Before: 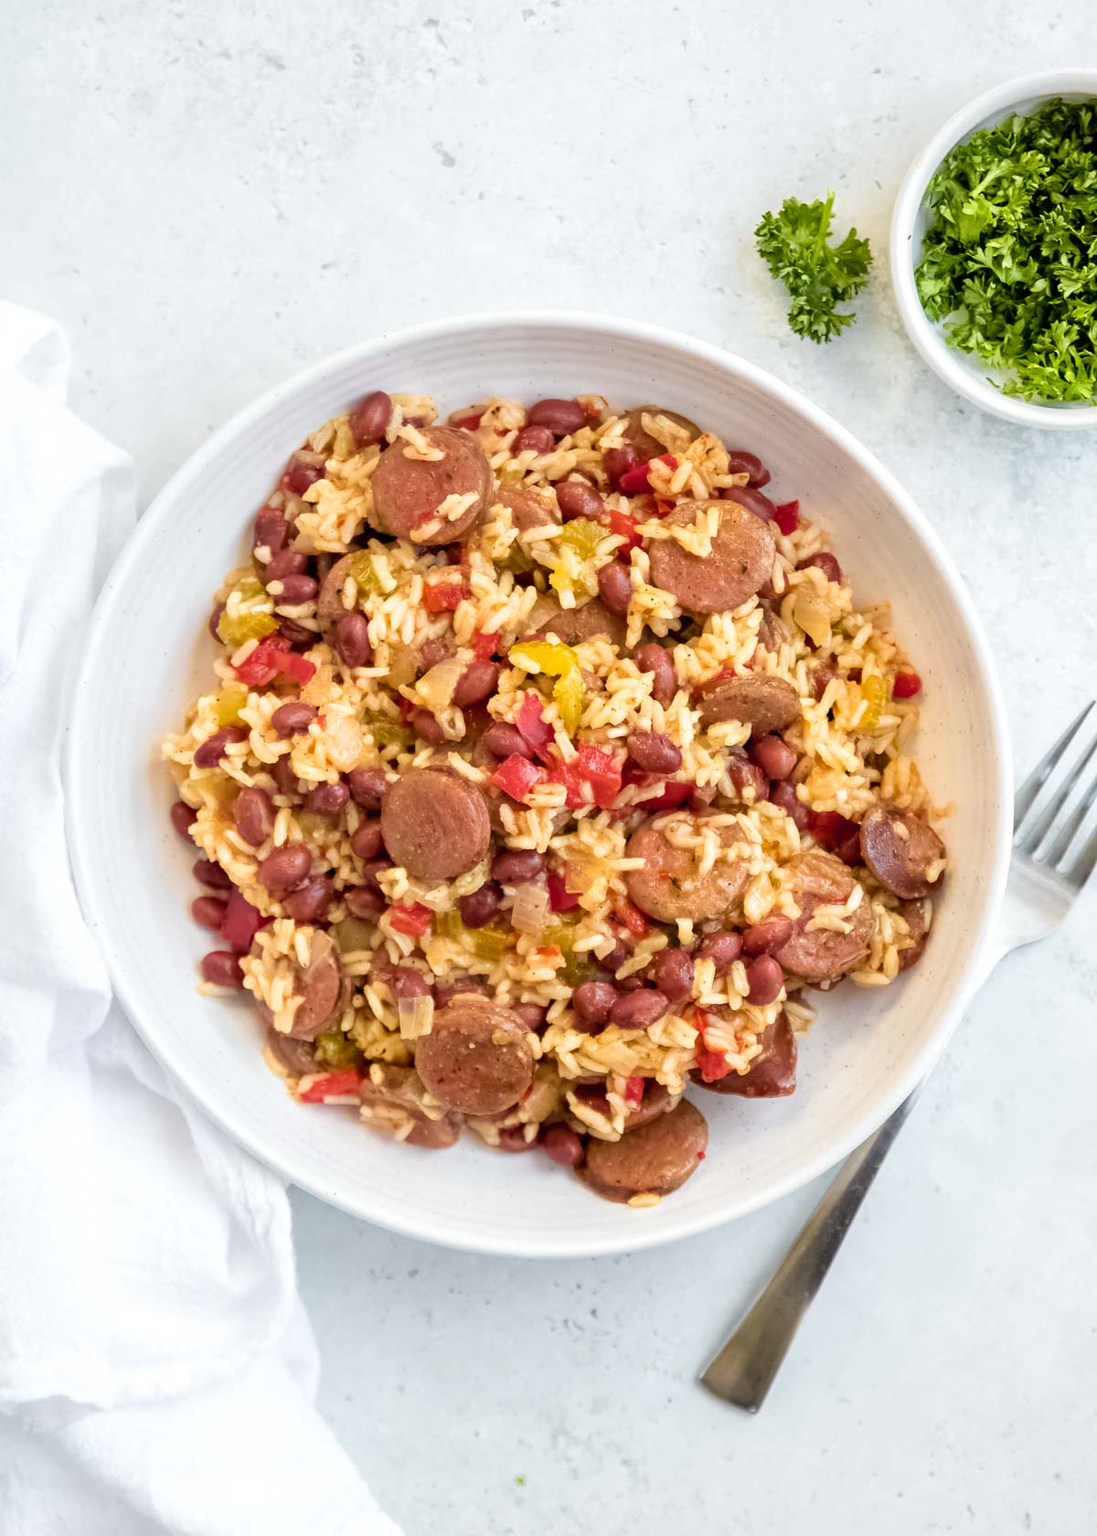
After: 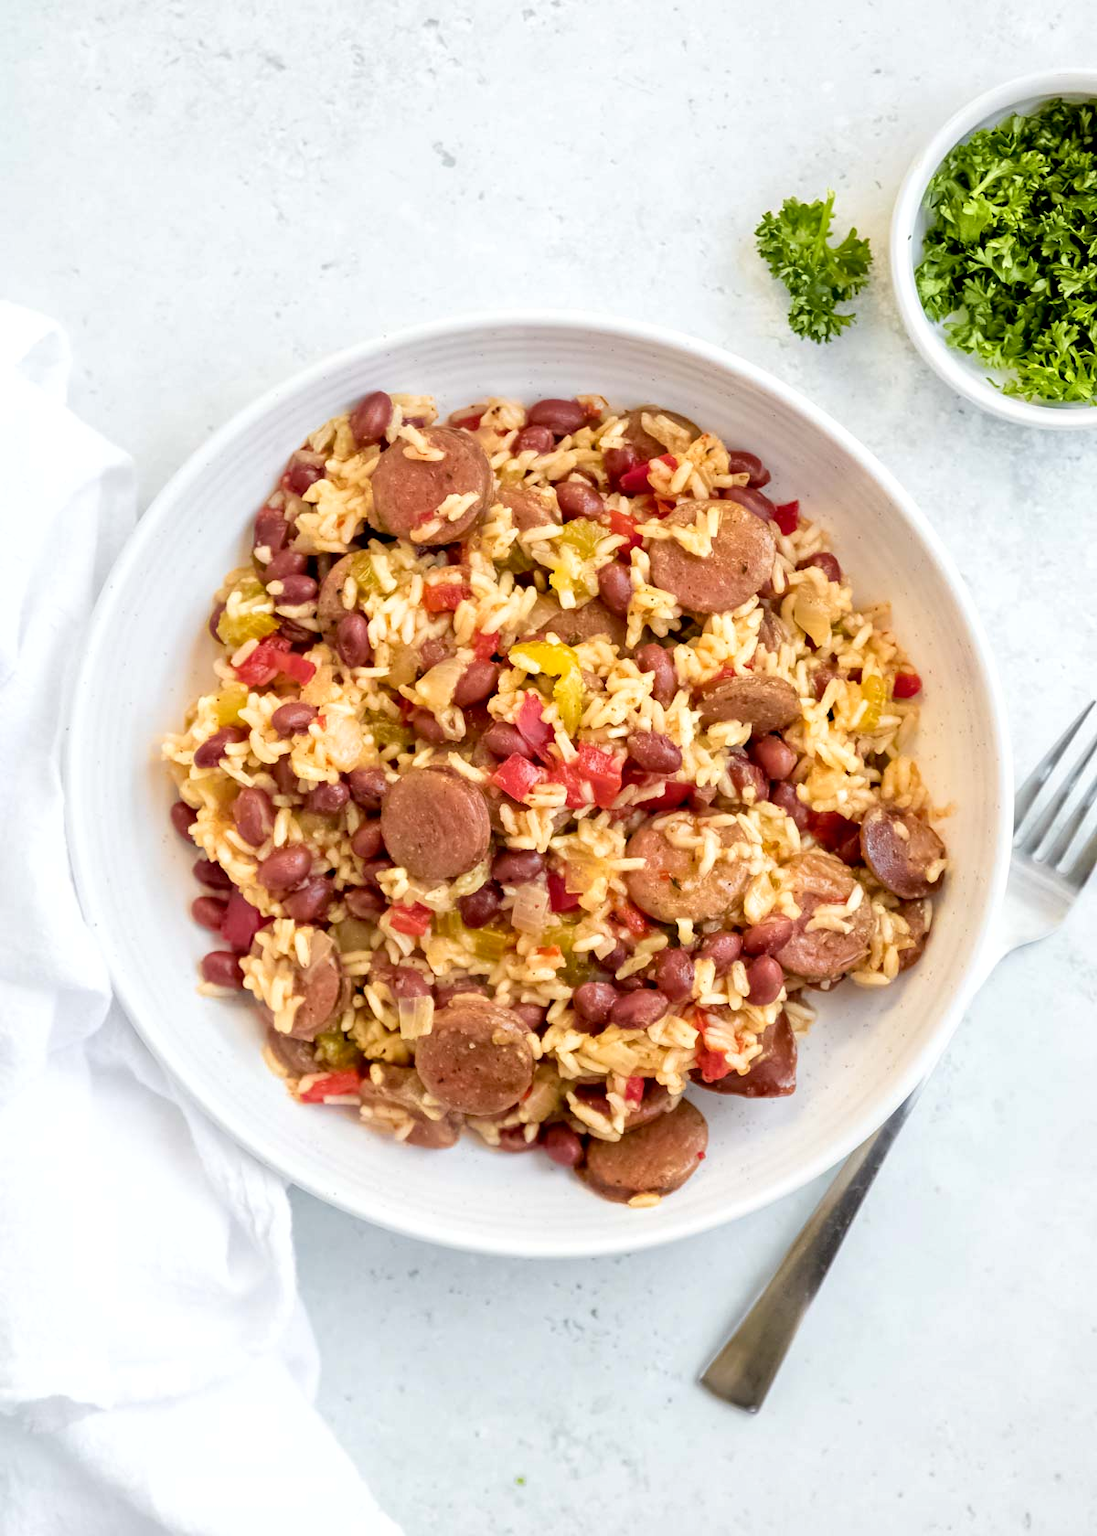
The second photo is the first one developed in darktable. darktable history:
shadows and highlights: shadows 12.47, white point adjustment 1.26, highlights -0.615, soften with gaussian
exposure: black level correction 0.004, exposure 0.017 EV, compensate highlight preservation false
